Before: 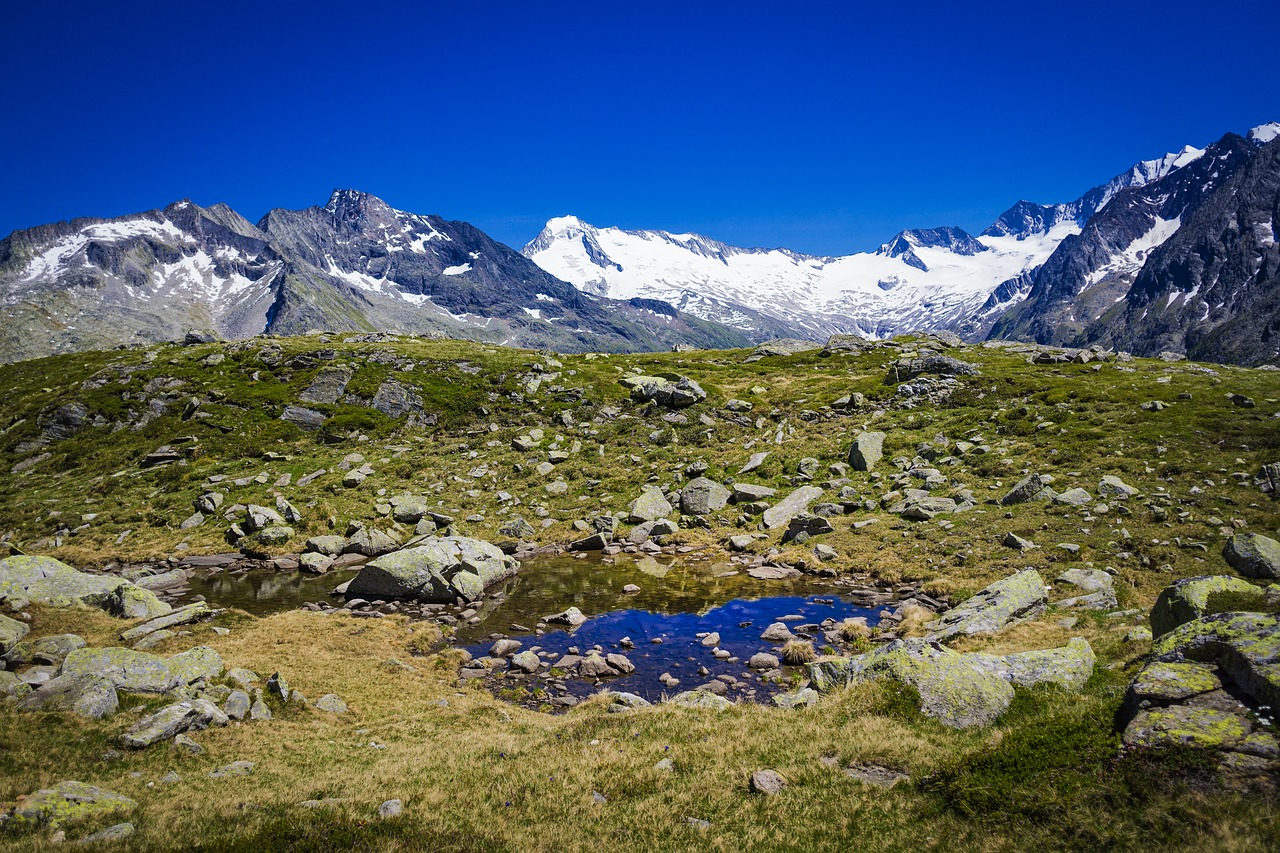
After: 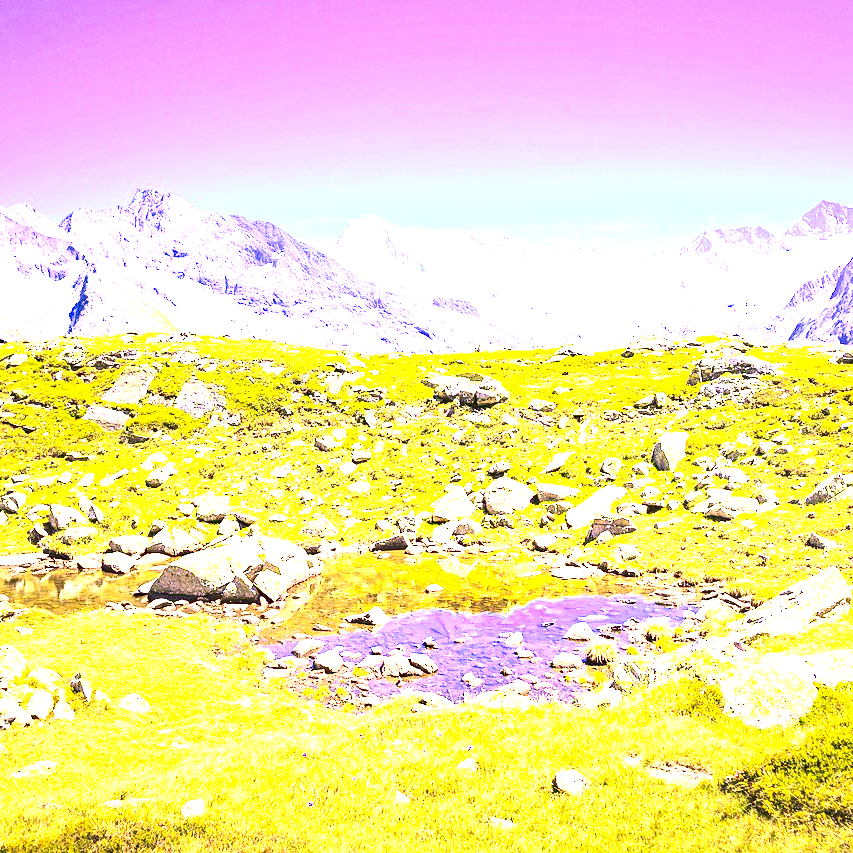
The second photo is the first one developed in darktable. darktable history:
white balance: red 0.954, blue 1.079
crop and rotate: left 15.446%, right 17.836%
haze removal: compatibility mode true, adaptive false
exposure: black level correction 0, exposure 4 EV, compensate exposure bias true, compensate highlight preservation false
contrast brightness saturation: contrast 0.28
color correction: highlights a* 21.88, highlights b* 22.25
grain: coarseness 0.09 ISO
